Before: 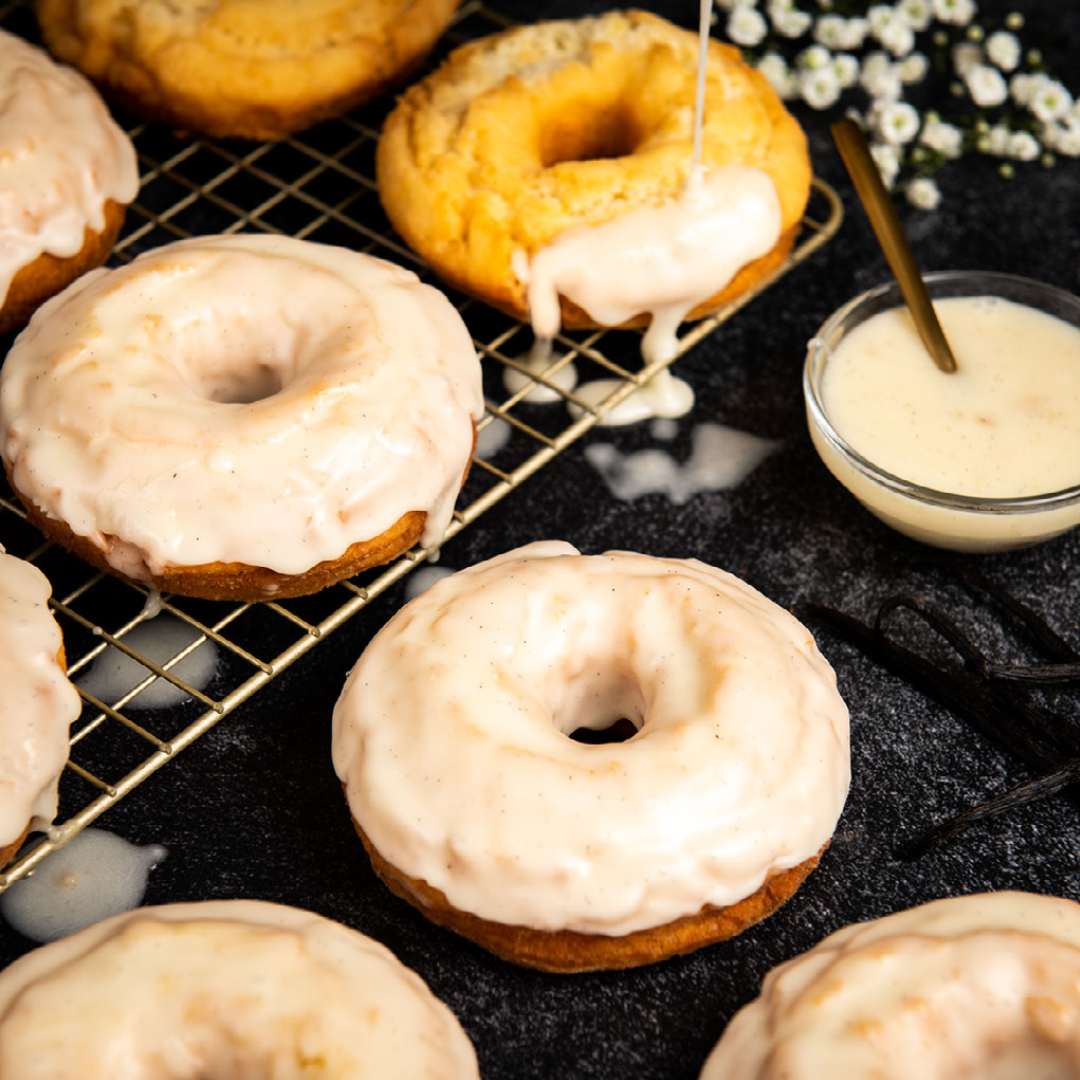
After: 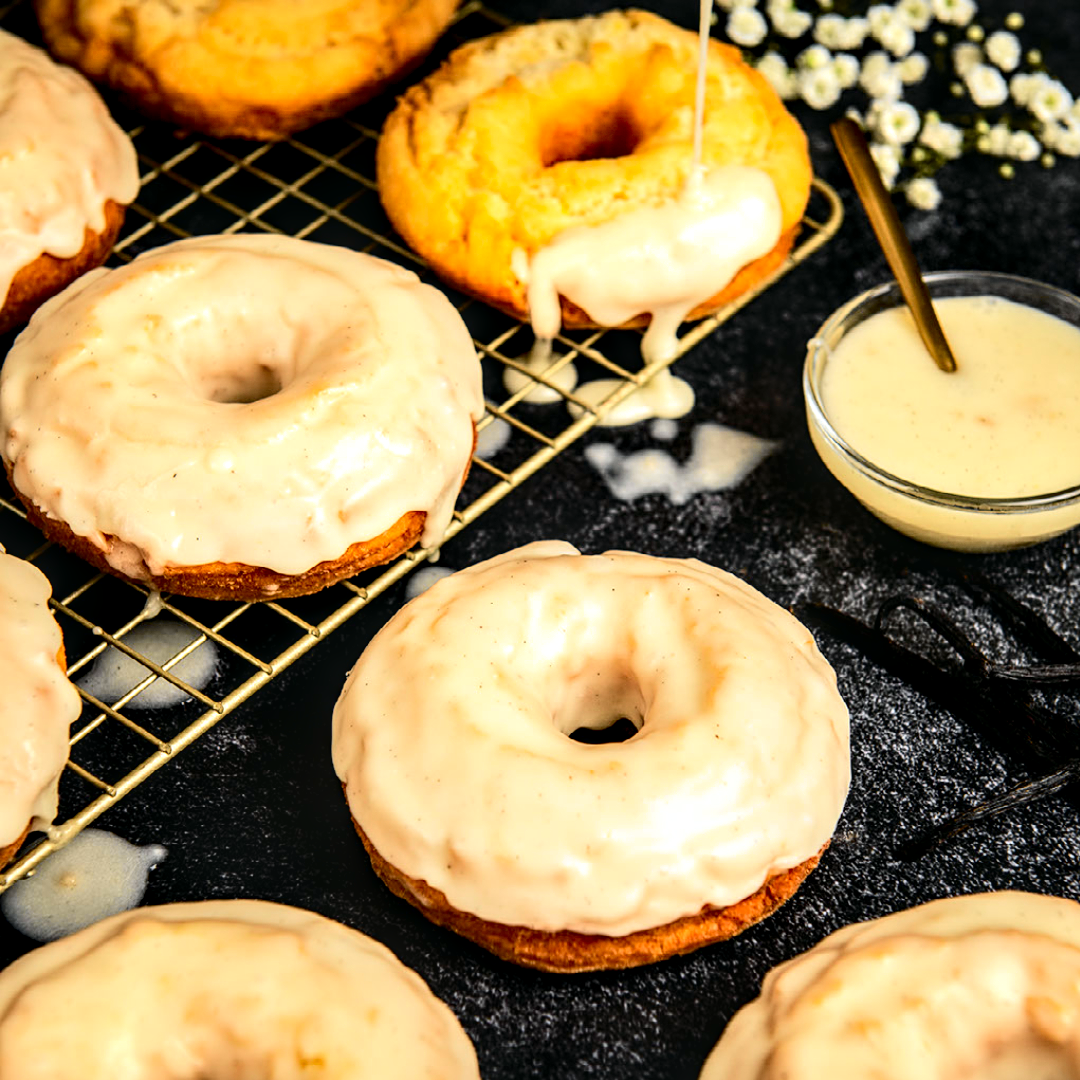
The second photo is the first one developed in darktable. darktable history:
local contrast: detail 154%
exposure: black level correction 0.001, exposure 0.3 EV, compensate highlight preservation false
tone curve: curves: ch0 [(0, 0.003) (0.113, 0.081) (0.207, 0.184) (0.515, 0.612) (0.712, 0.793) (0.984, 0.961)]; ch1 [(0, 0) (0.172, 0.123) (0.317, 0.272) (0.414, 0.382) (0.476, 0.479) (0.505, 0.498) (0.534, 0.534) (0.621, 0.65) (0.709, 0.764) (1, 1)]; ch2 [(0, 0) (0.411, 0.424) (0.505, 0.505) (0.521, 0.524) (0.537, 0.57) (0.65, 0.699) (1, 1)], color space Lab, independent channels, preserve colors none
sharpen: amount 0.2
